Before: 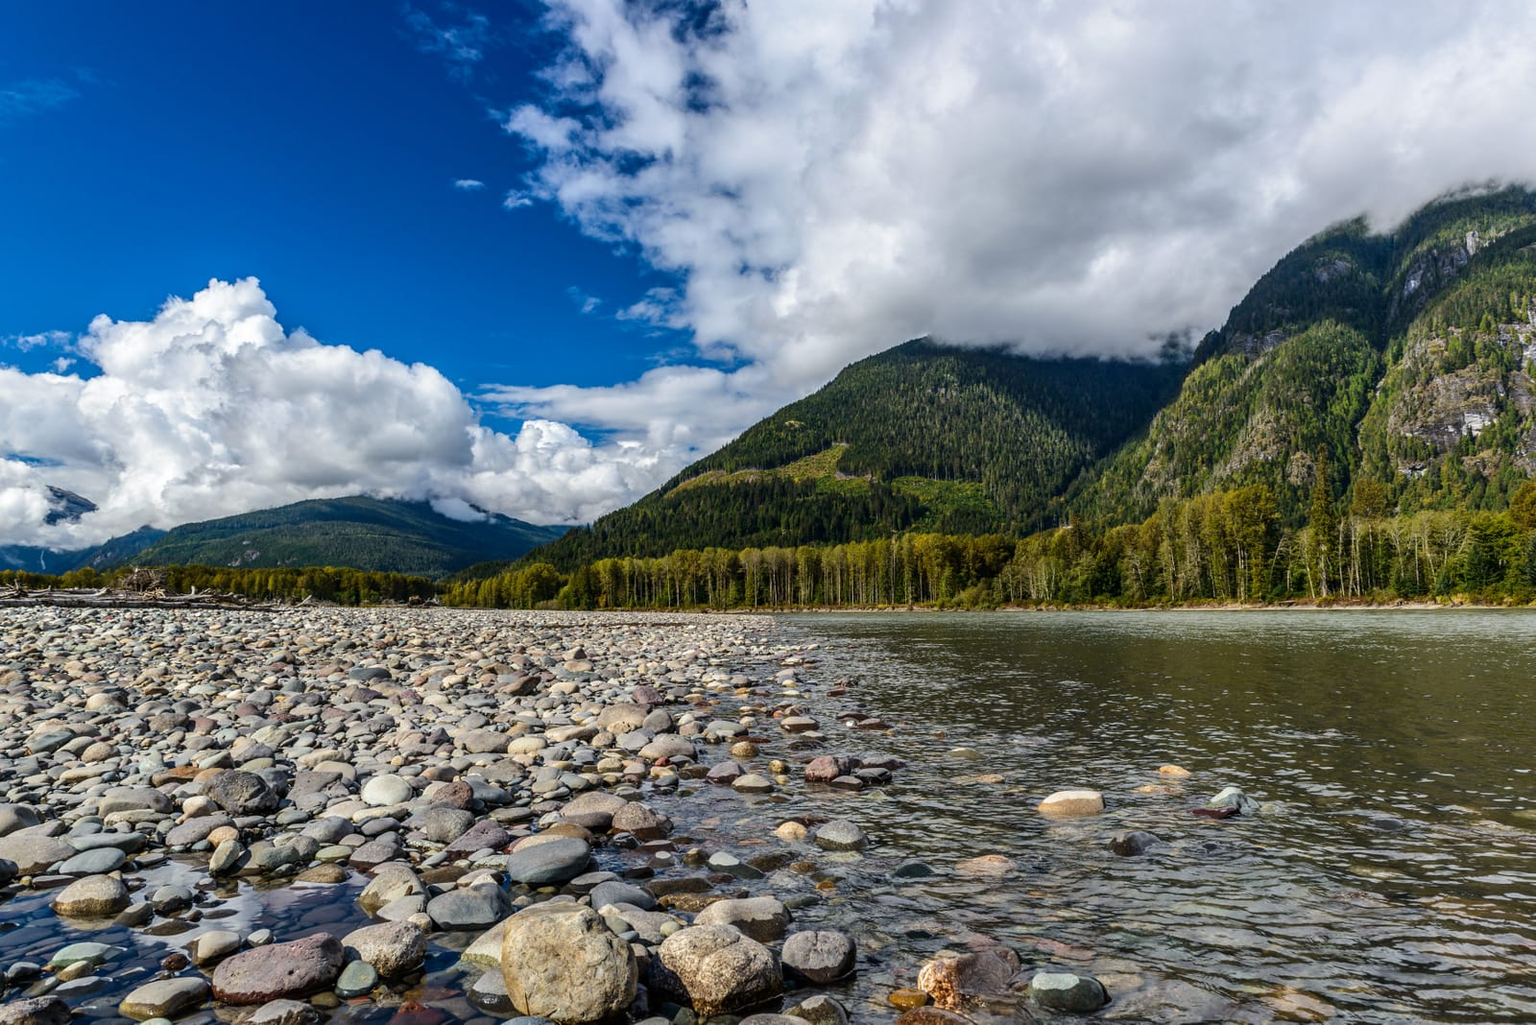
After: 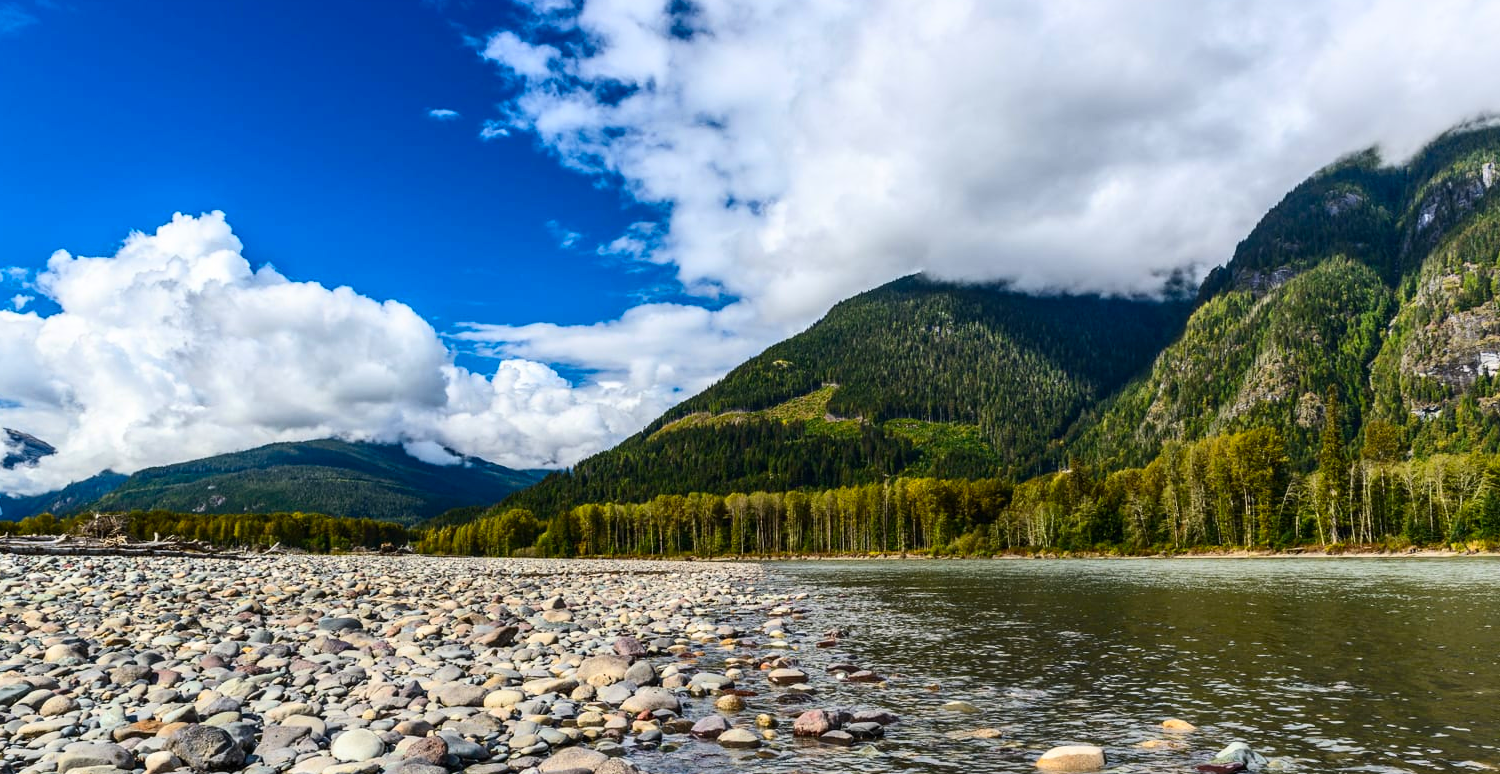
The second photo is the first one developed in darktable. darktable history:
contrast brightness saturation: contrast 0.225, brightness 0.112, saturation 0.286
crop: left 2.841%, top 7.317%, right 3.348%, bottom 20.191%
